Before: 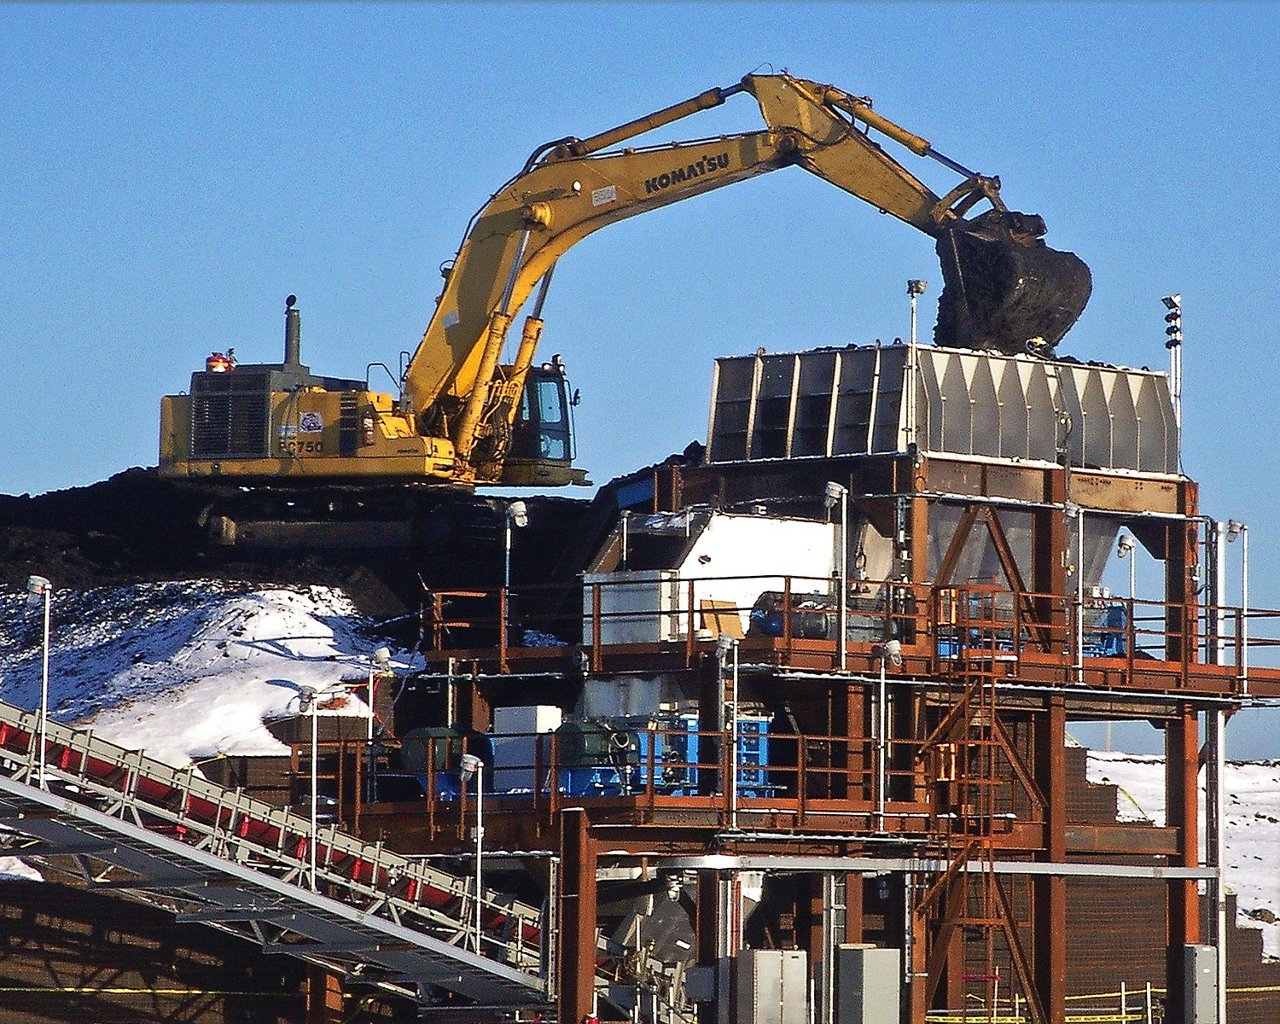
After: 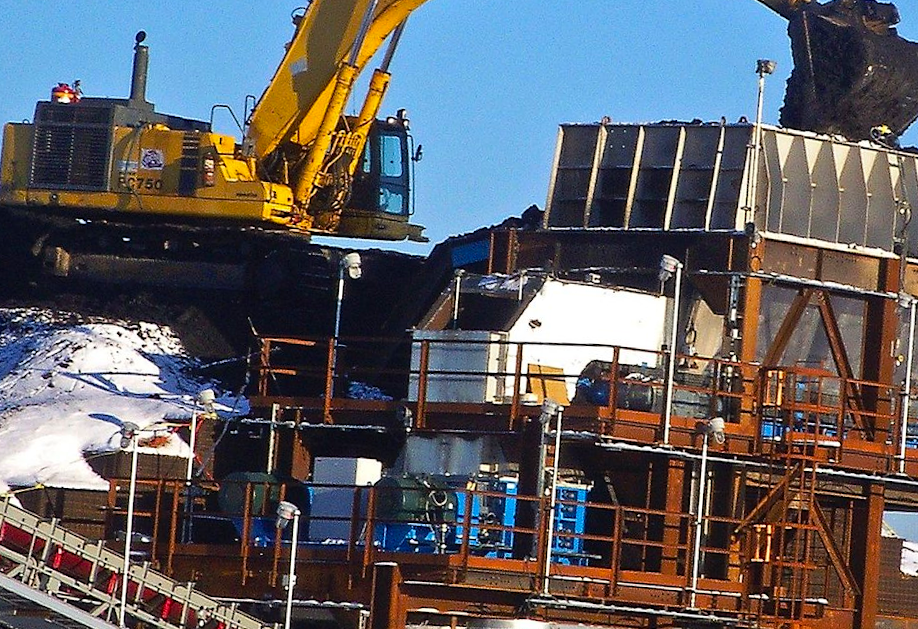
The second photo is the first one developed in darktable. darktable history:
color balance rgb: perceptual saturation grading › global saturation 17.446%, global vibrance 24.27%
crop and rotate: angle -4.03°, left 9.821%, top 21.175%, right 12.269%, bottom 12.154%
